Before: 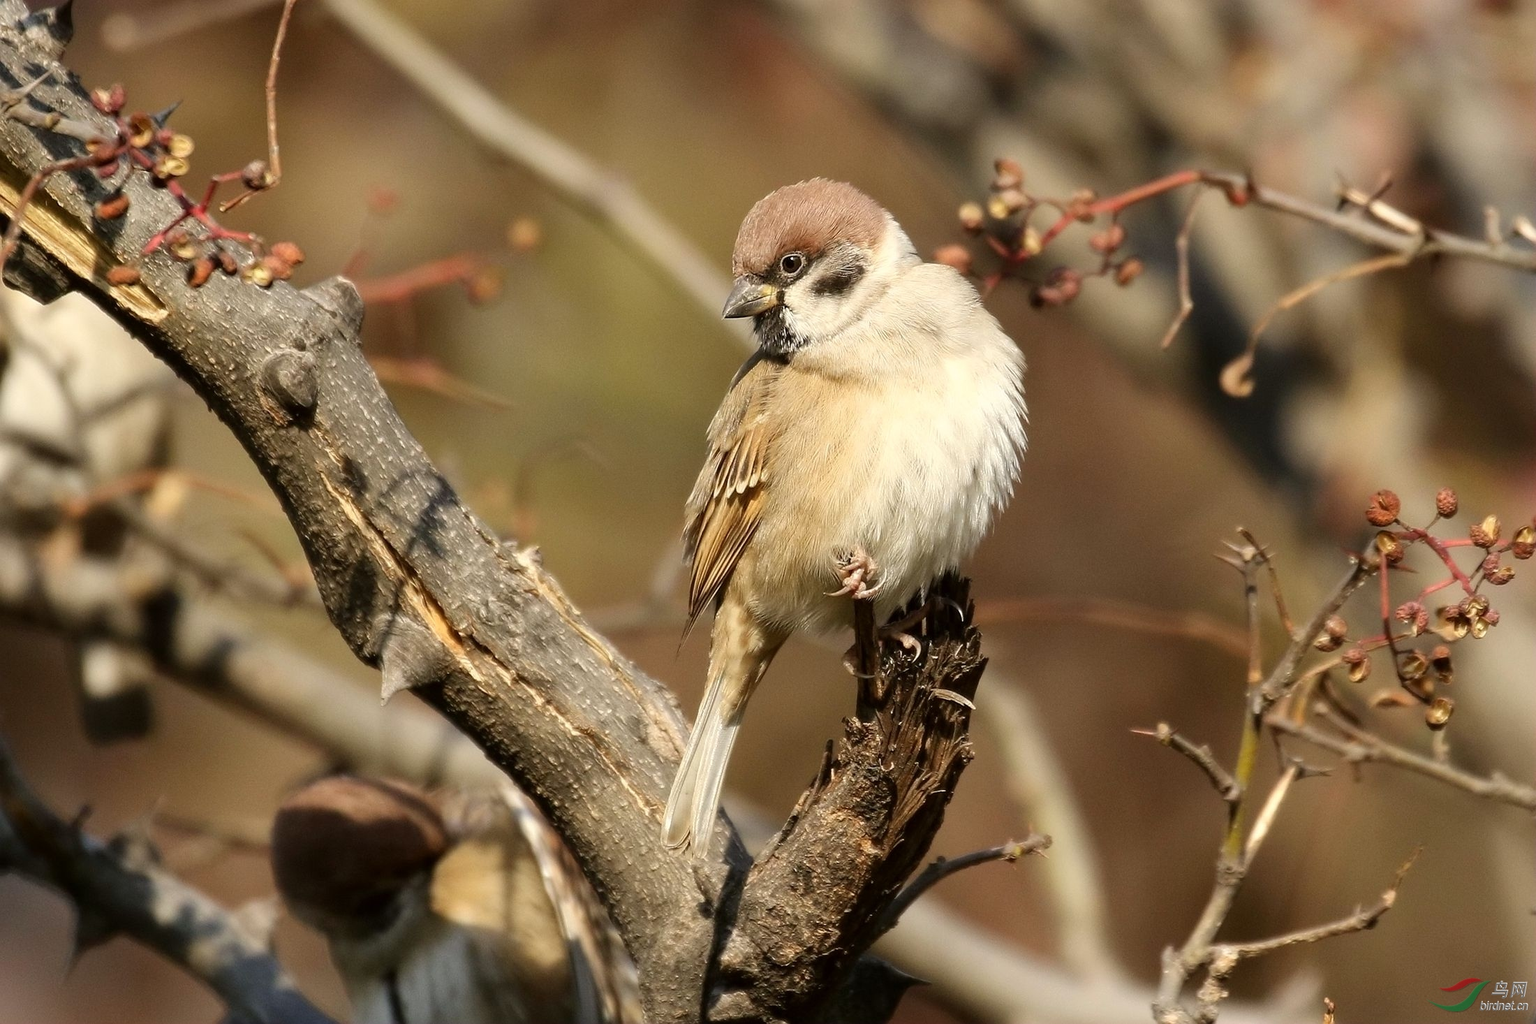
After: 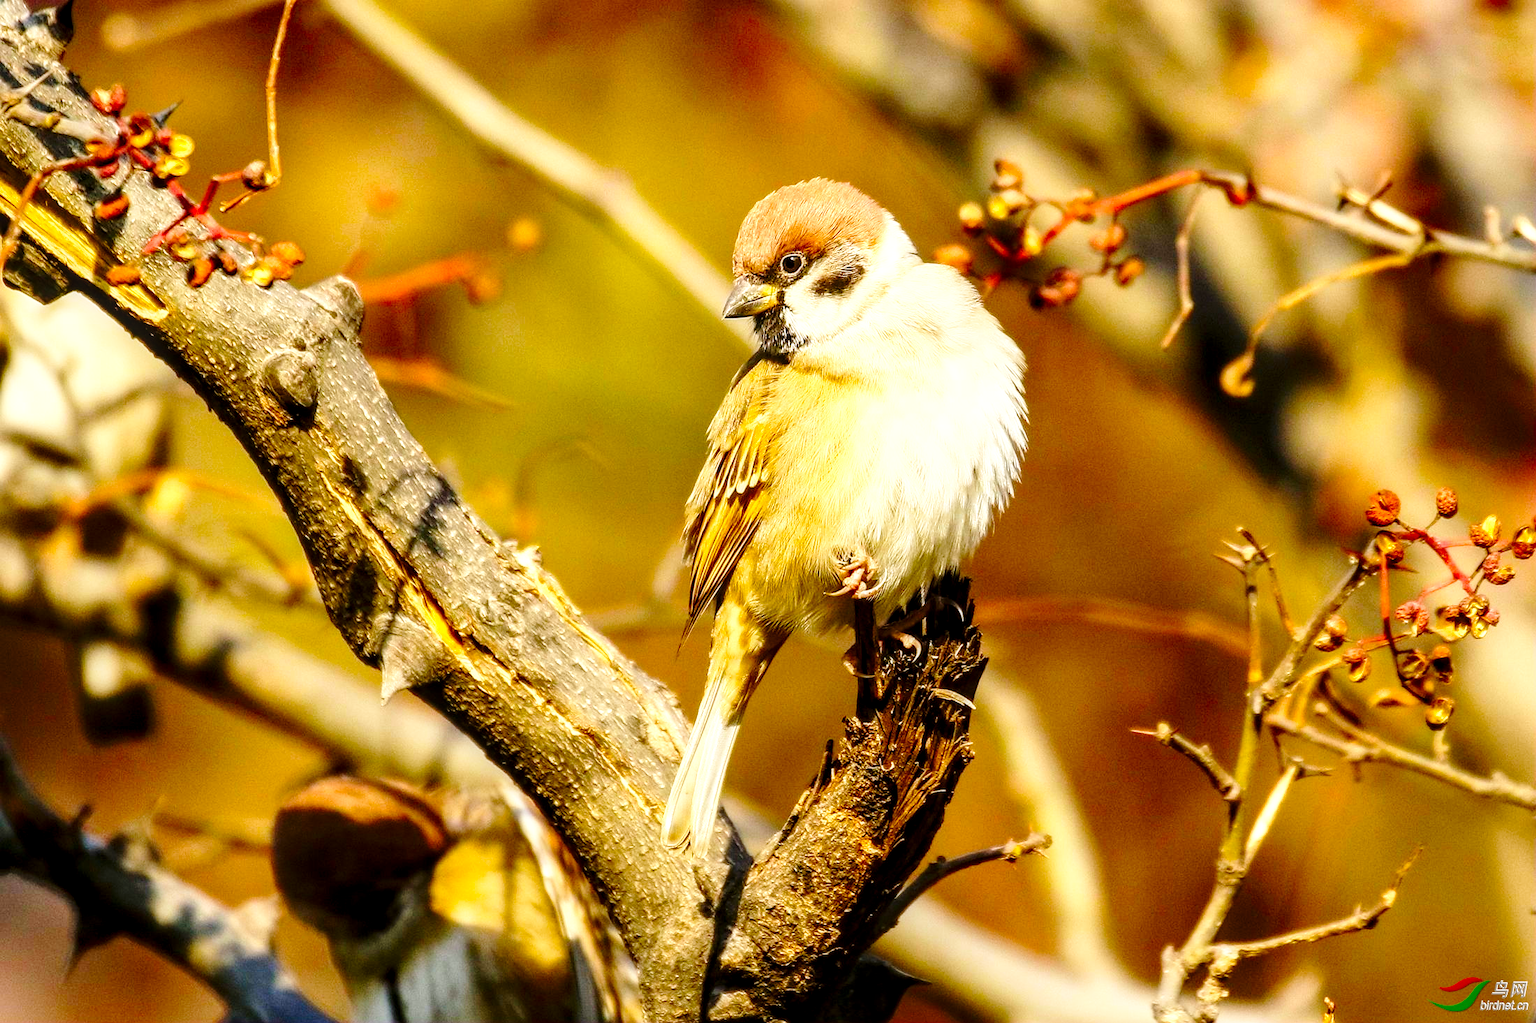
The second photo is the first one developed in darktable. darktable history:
color balance rgb: linear chroma grading › global chroma 15%, perceptual saturation grading › global saturation 30%
local contrast: detail 140%
contrast brightness saturation: contrast 0.09, saturation 0.28
base curve: curves: ch0 [(0, 0) (0.028, 0.03) (0.121, 0.232) (0.46, 0.748) (0.859, 0.968) (1, 1)], preserve colors none
